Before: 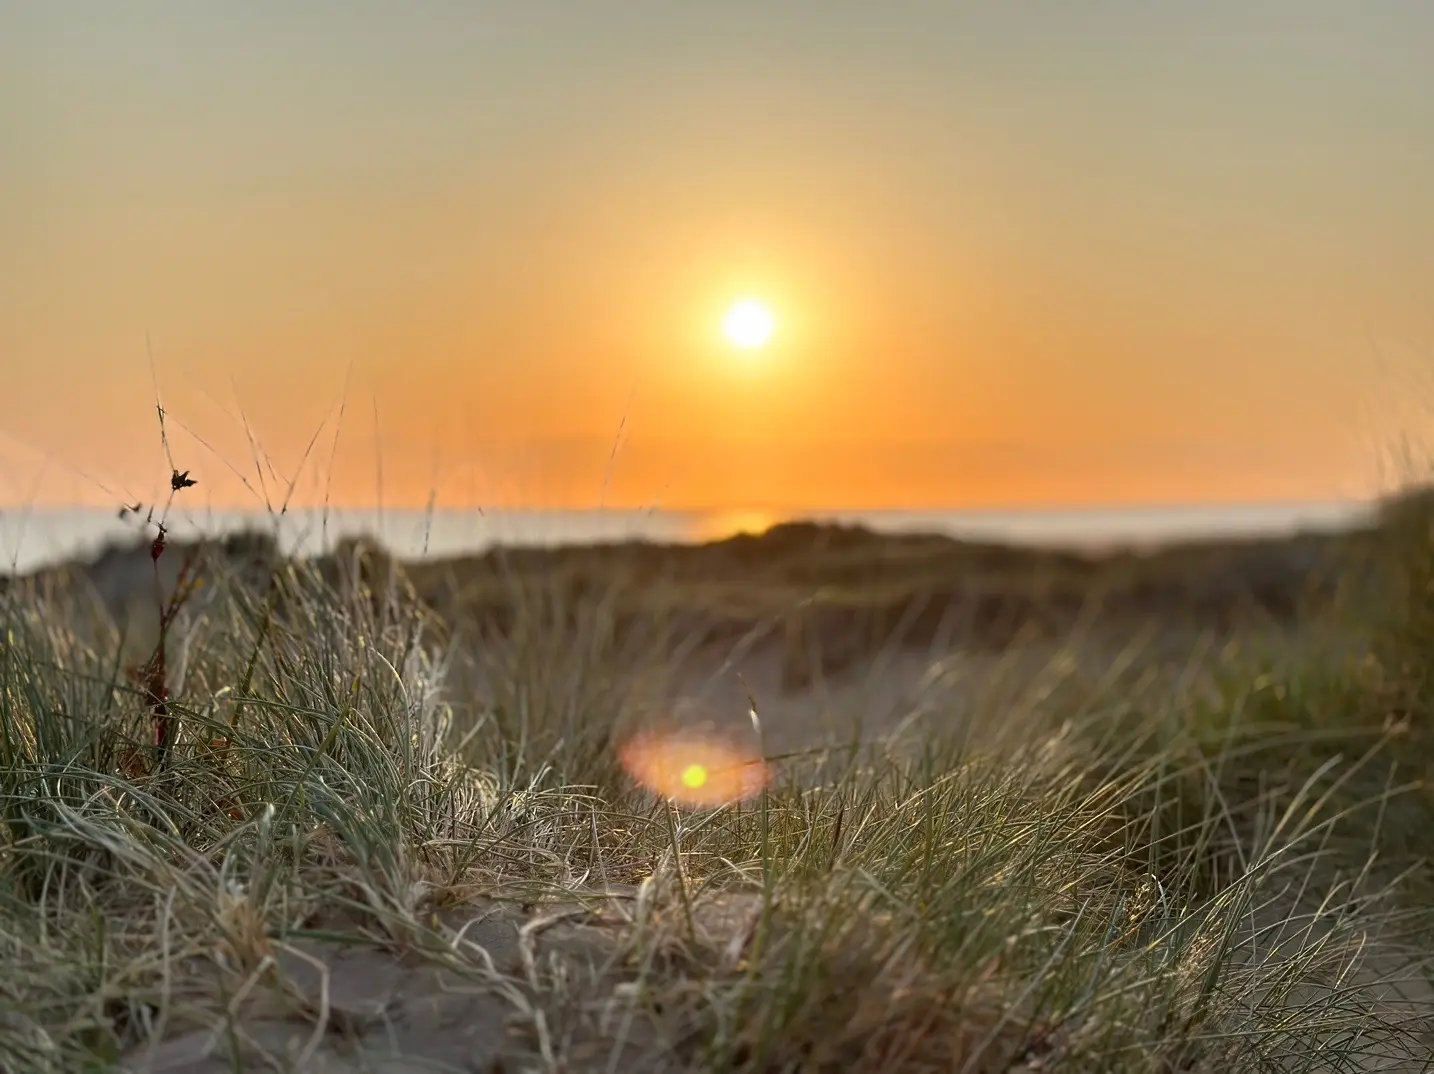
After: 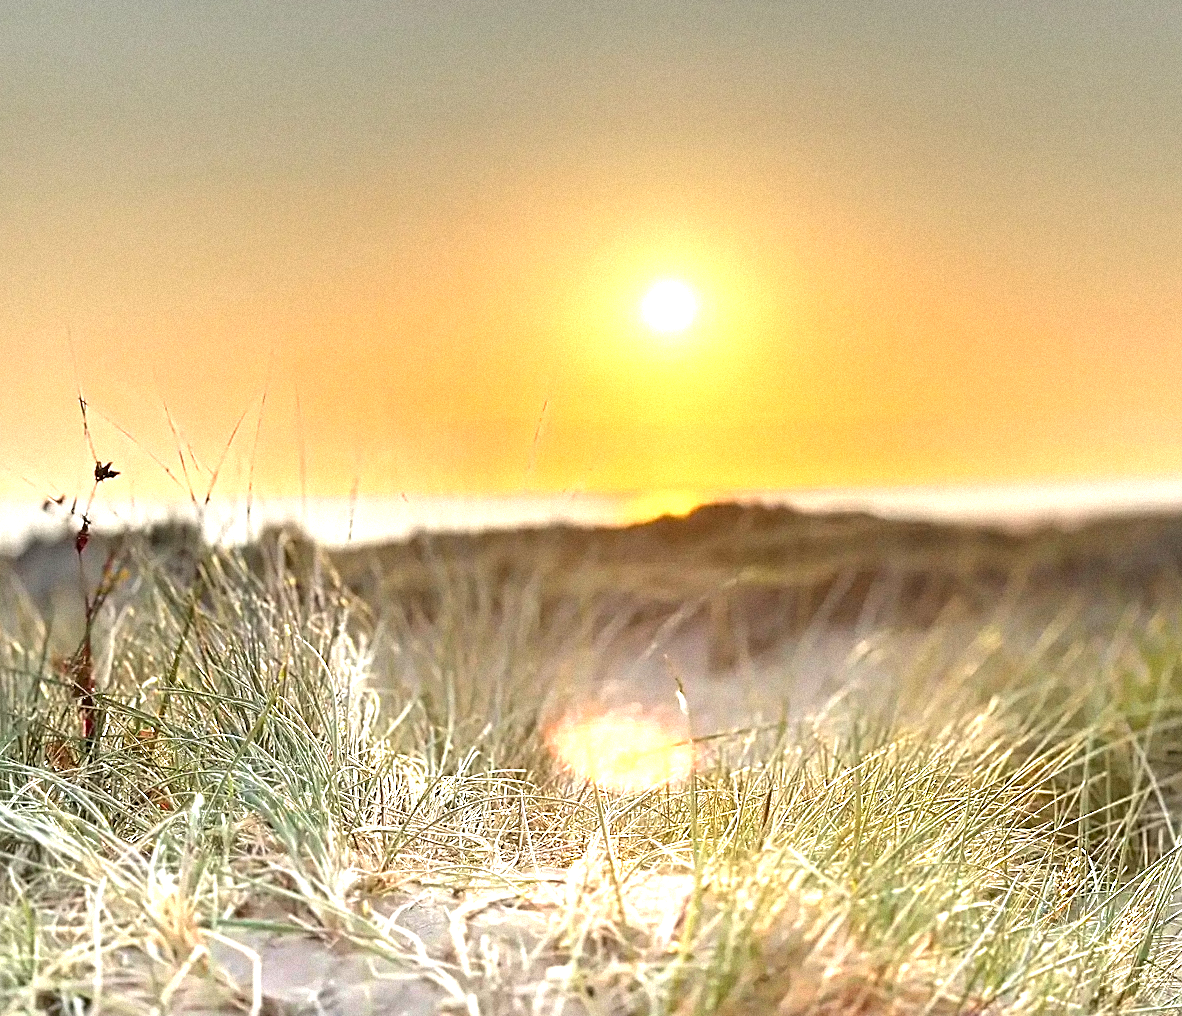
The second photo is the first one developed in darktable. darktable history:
crop and rotate: angle 1°, left 4.281%, top 0.642%, right 11.383%, bottom 2.486%
grain: mid-tones bias 0%
sharpen: on, module defaults
graduated density: density -3.9 EV
